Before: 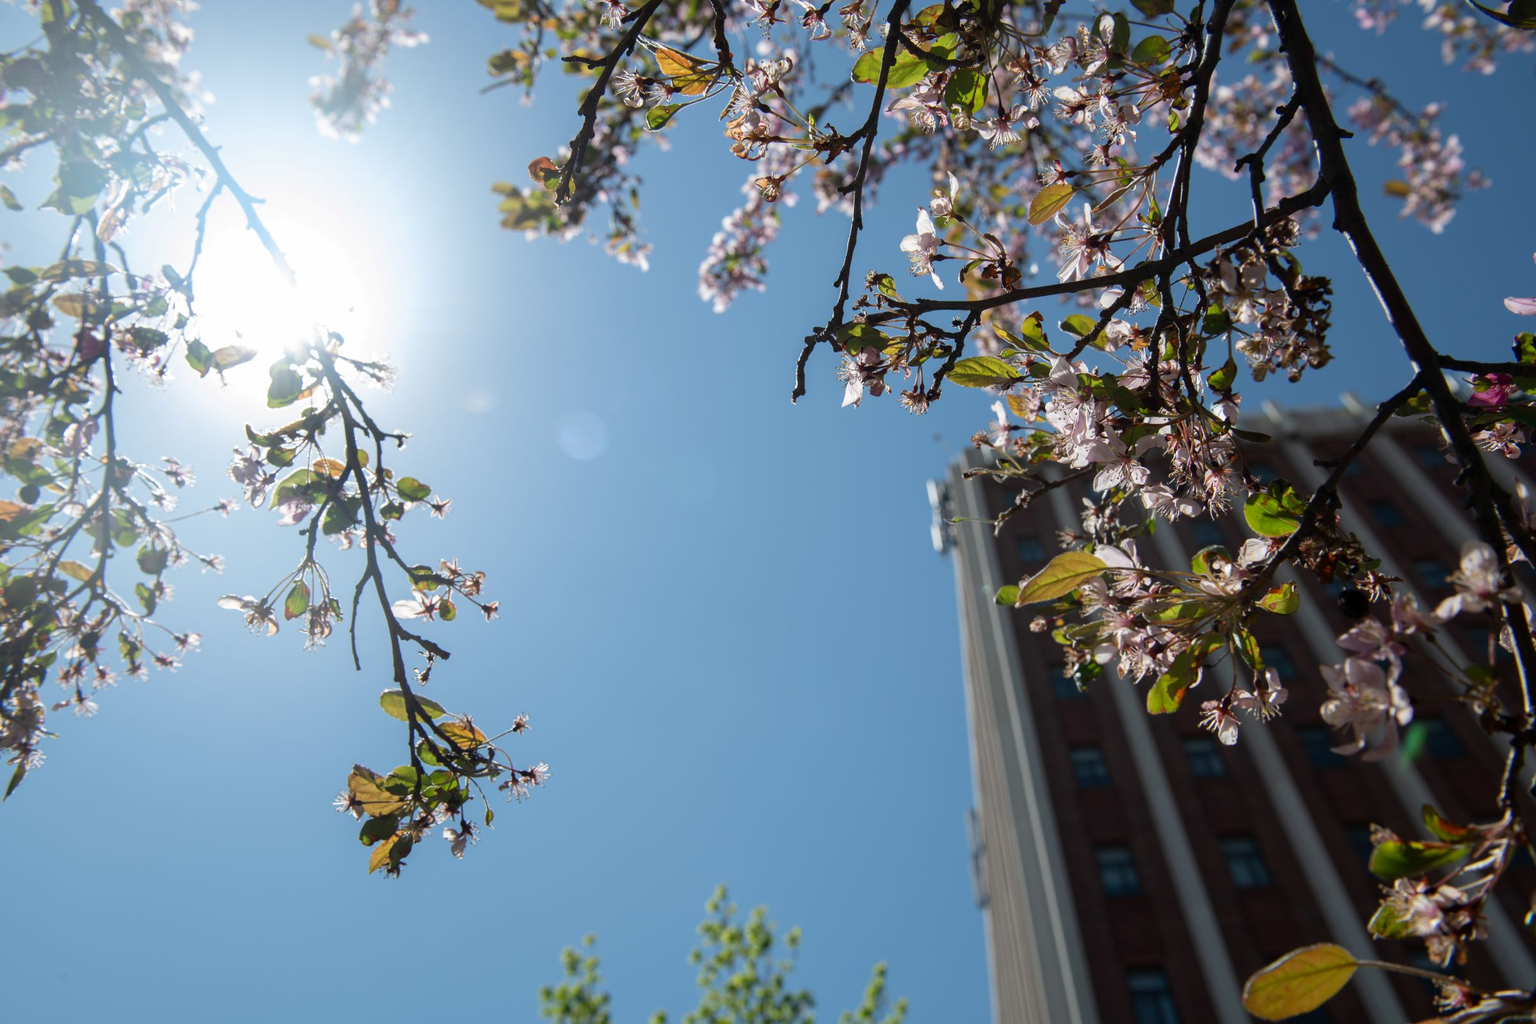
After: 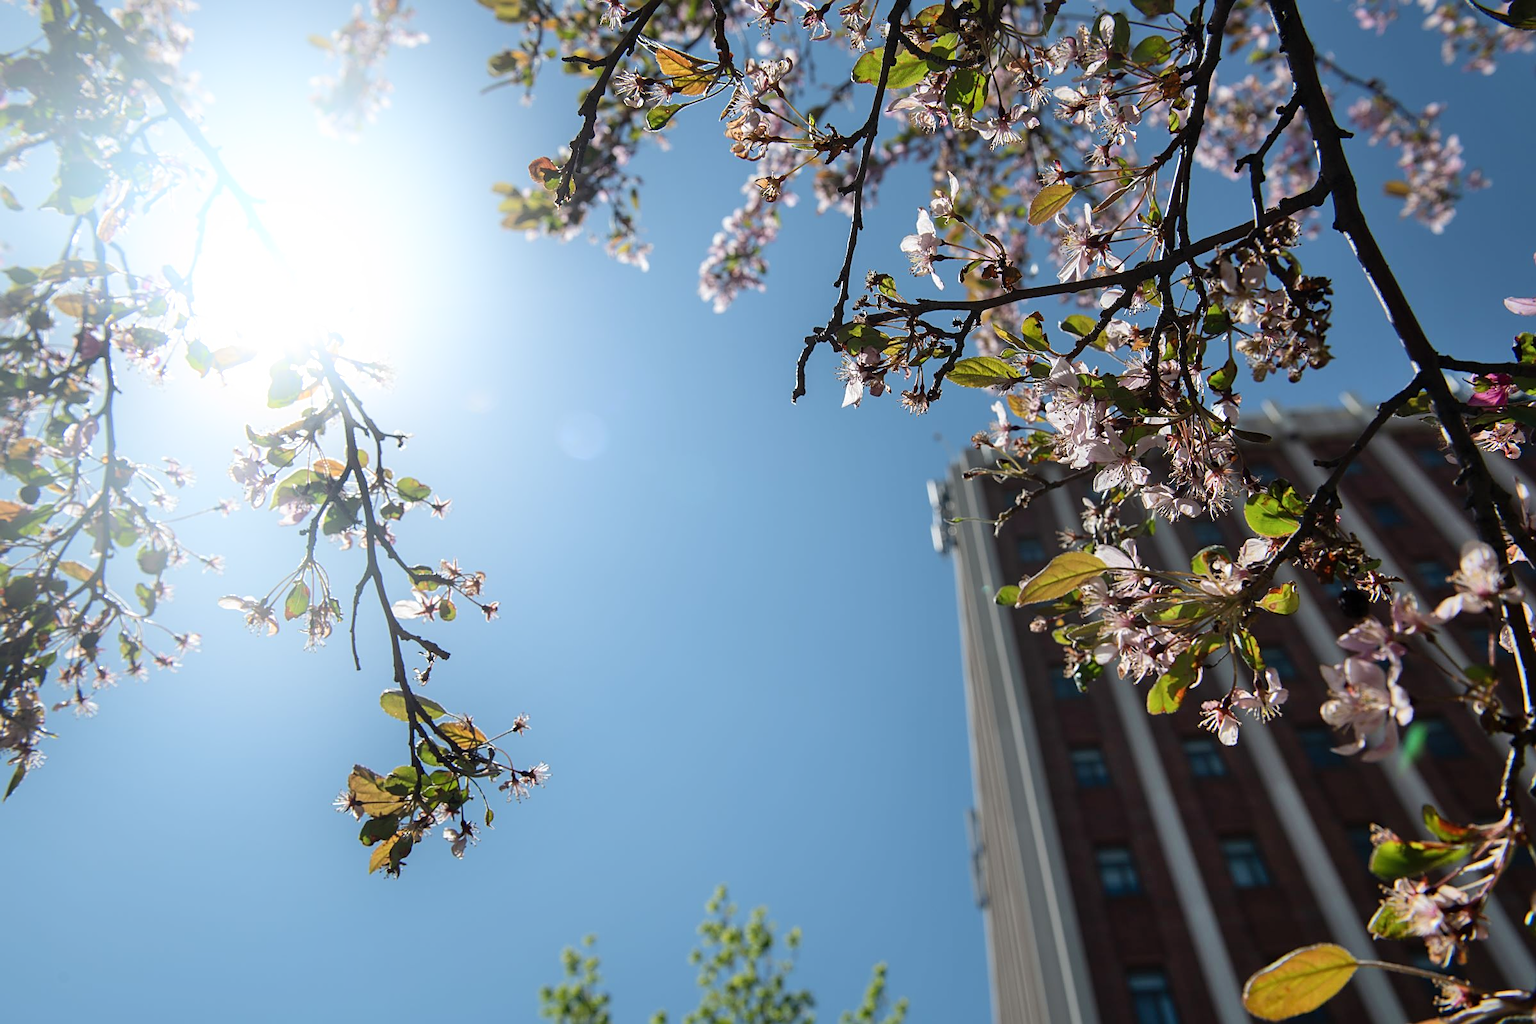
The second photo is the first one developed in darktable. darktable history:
exposure: black level correction 0, compensate highlight preservation false
sharpen: on, module defaults
shadows and highlights: highlights 71.01, soften with gaussian
